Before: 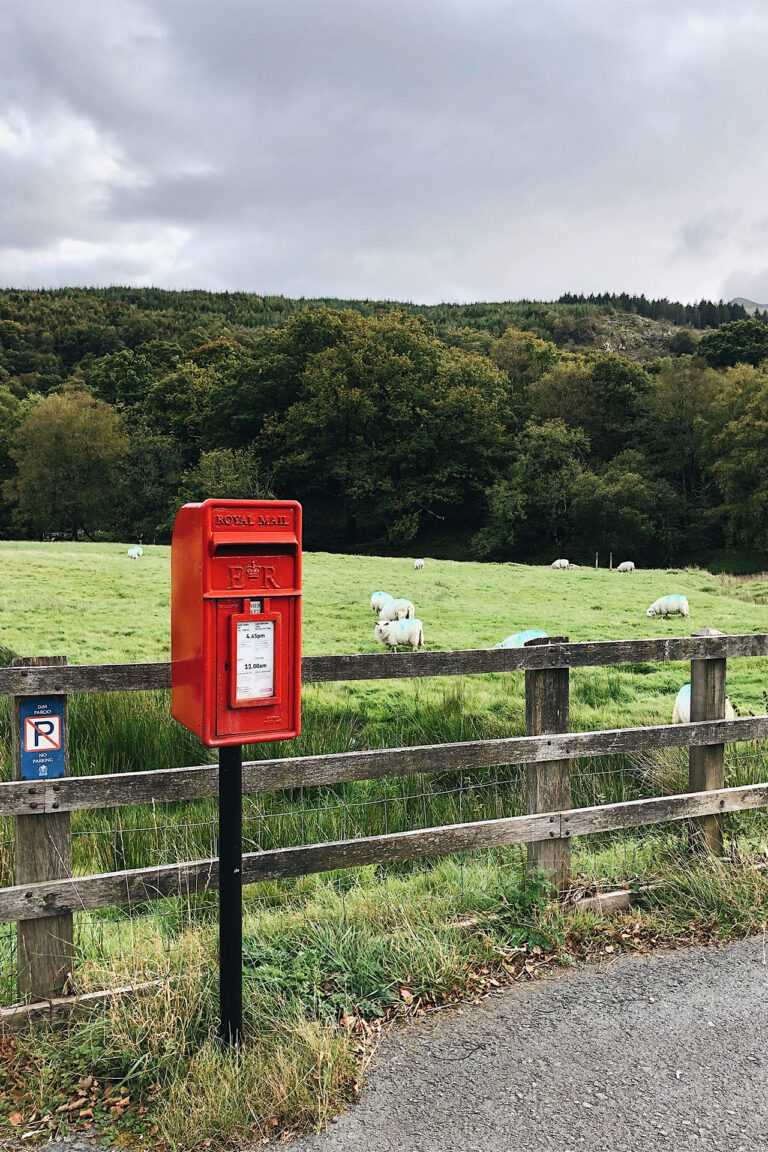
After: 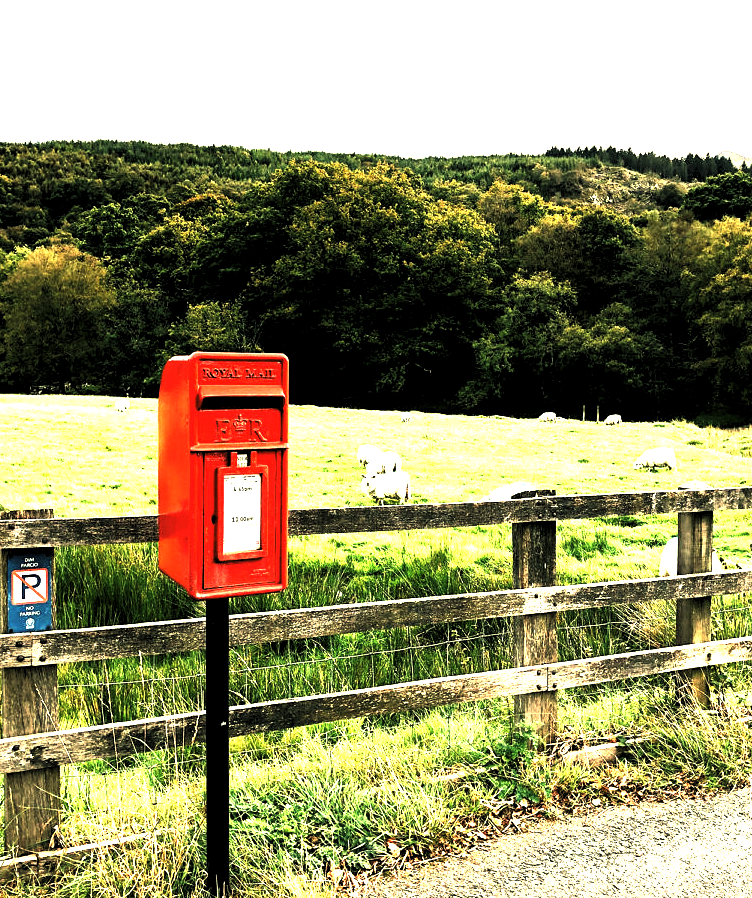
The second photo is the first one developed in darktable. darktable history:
crop and rotate: left 1.814%, top 12.818%, right 0.25%, bottom 9.225%
levels: levels [0.116, 0.574, 1]
color balance: mode lift, gamma, gain (sRGB), lift [1.014, 0.966, 0.918, 0.87], gamma [0.86, 0.734, 0.918, 0.976], gain [1.063, 1.13, 1.063, 0.86]
exposure: black level correction 0, exposure 1.45 EV, compensate exposure bias true, compensate highlight preservation false
